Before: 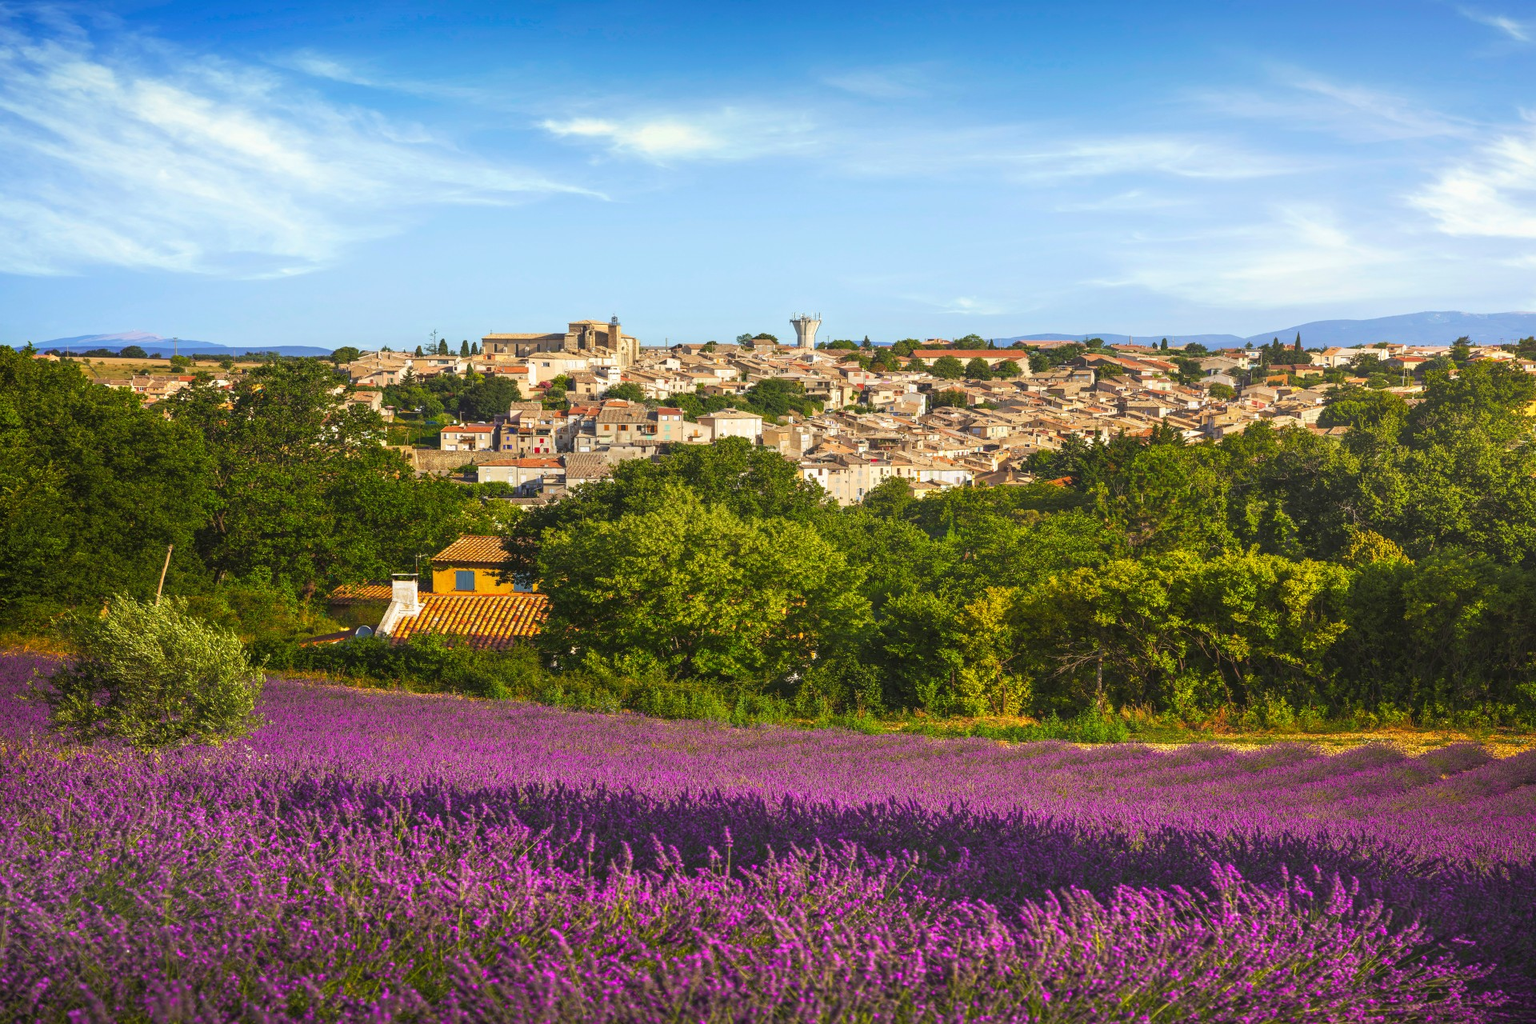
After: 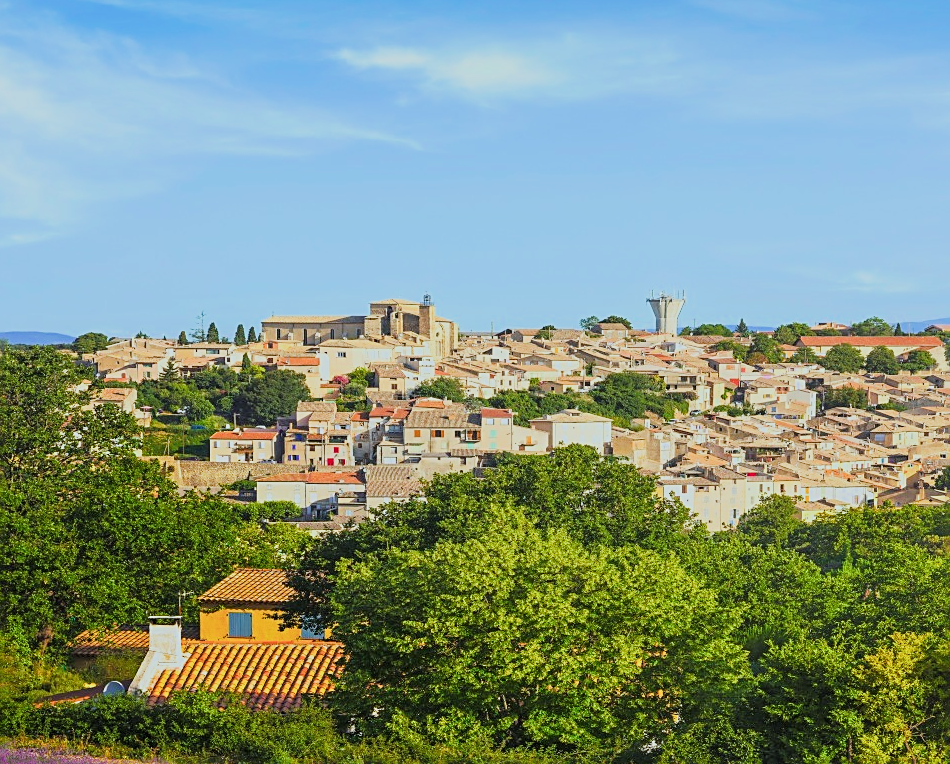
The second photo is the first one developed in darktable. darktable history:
color calibration: illuminant Planckian (black body), x 0.368, y 0.361, temperature 4277.25 K
tone equalizer: -8 EV 1.99 EV, -7 EV 2 EV, -6 EV 1.98 EV, -5 EV 2 EV, -4 EV 1.98 EV, -3 EV 1.48 EV, -2 EV 0.973 EV, -1 EV 0.494 EV, edges refinement/feathering 500, mask exposure compensation -1.57 EV, preserve details no
filmic rgb: black relative exposure -8.01 EV, white relative exposure 3.94 EV, hardness 4.21
color balance rgb: perceptual saturation grading › global saturation -0.099%, perceptual brilliance grading › global brilliance 10.63%, perceptual brilliance grading › shadows 15.368%
crop: left 17.762%, top 7.903%, right 32.756%, bottom 32.4%
sharpen: on, module defaults
exposure: exposure -1.939 EV, compensate highlight preservation false
